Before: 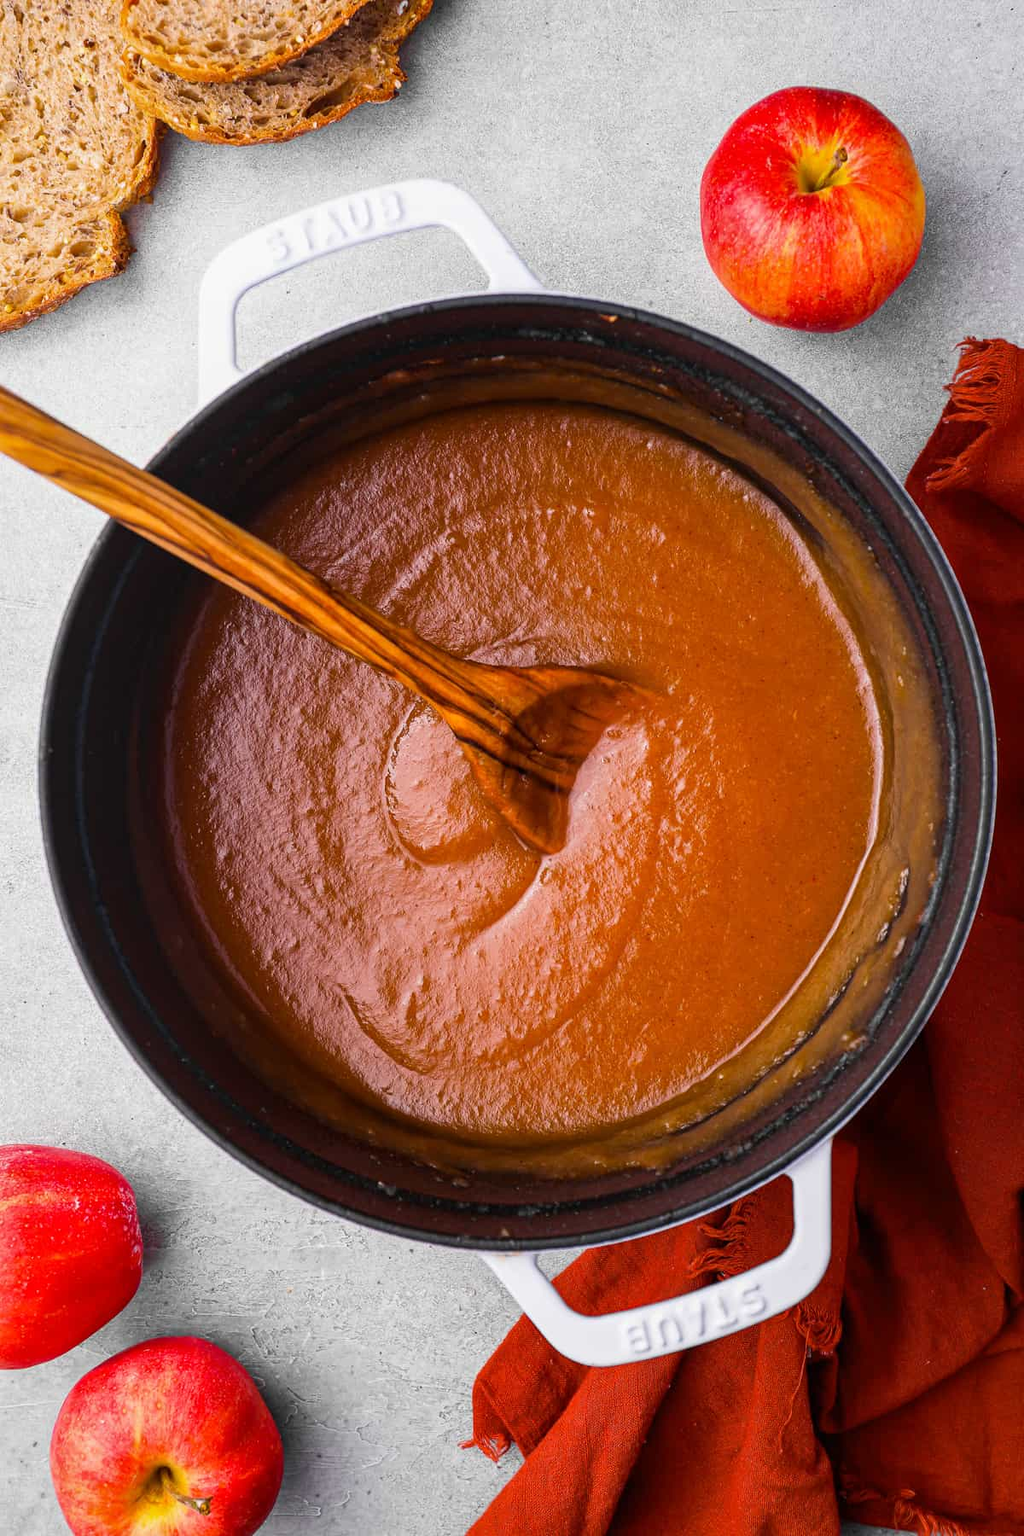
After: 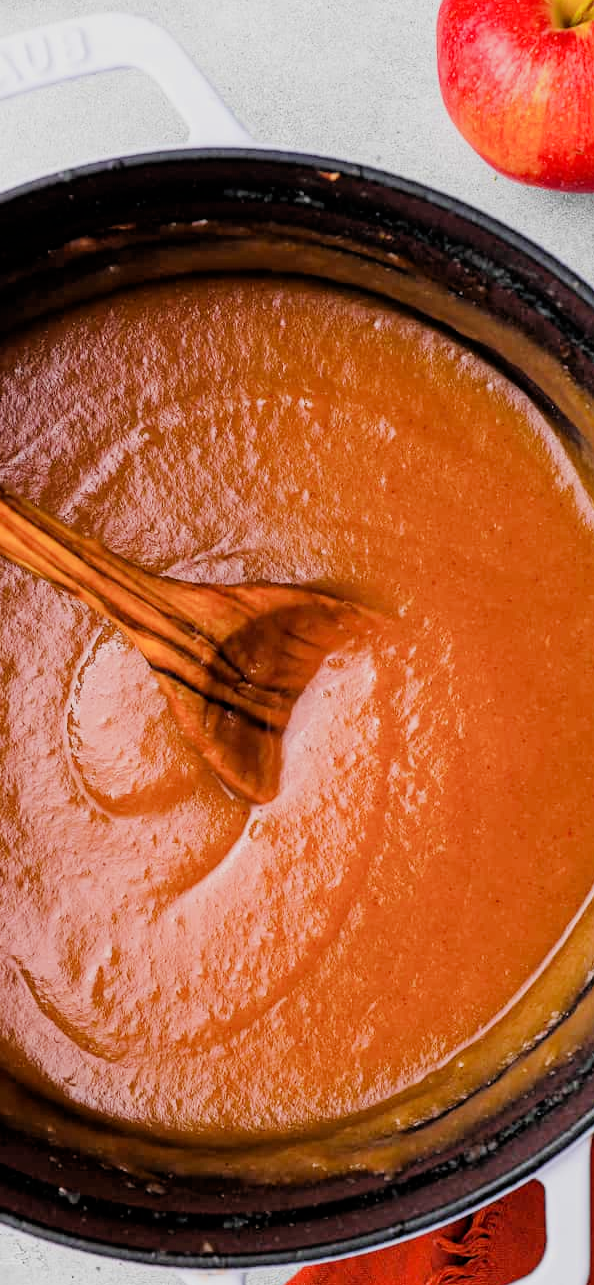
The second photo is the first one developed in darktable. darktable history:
exposure: exposure 0.636 EV, compensate highlight preservation false
filmic rgb: black relative exposure -4.38 EV, white relative exposure 4.56 EV, hardness 2.37, contrast 1.05
crop: left 32.075%, top 10.976%, right 18.355%, bottom 17.596%
